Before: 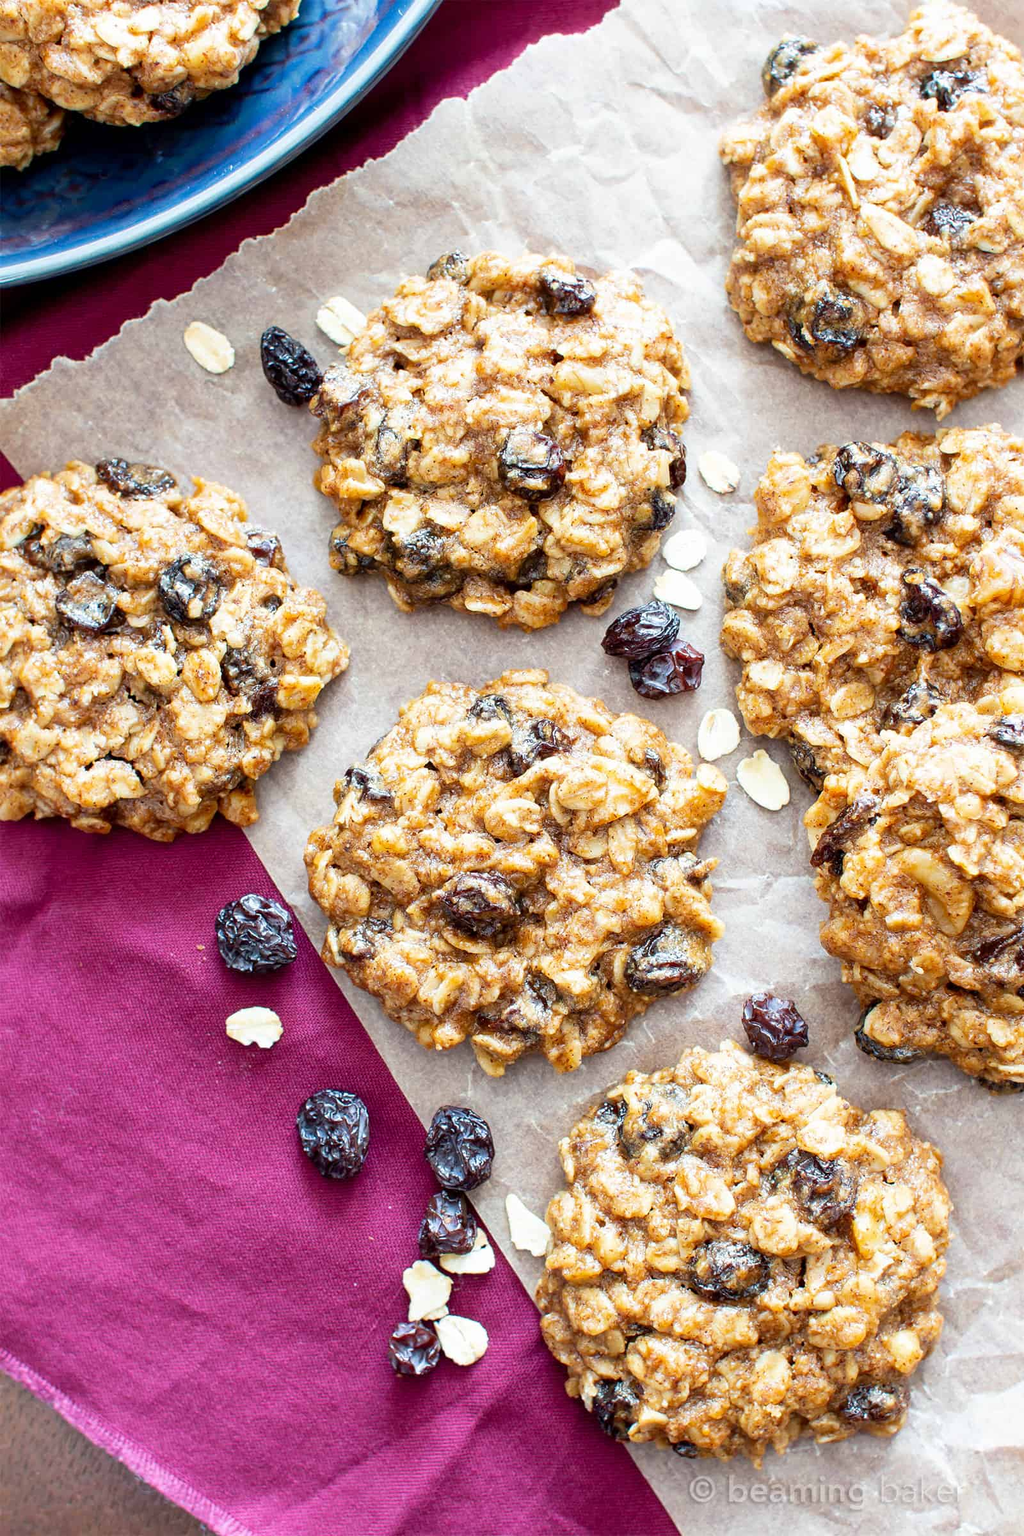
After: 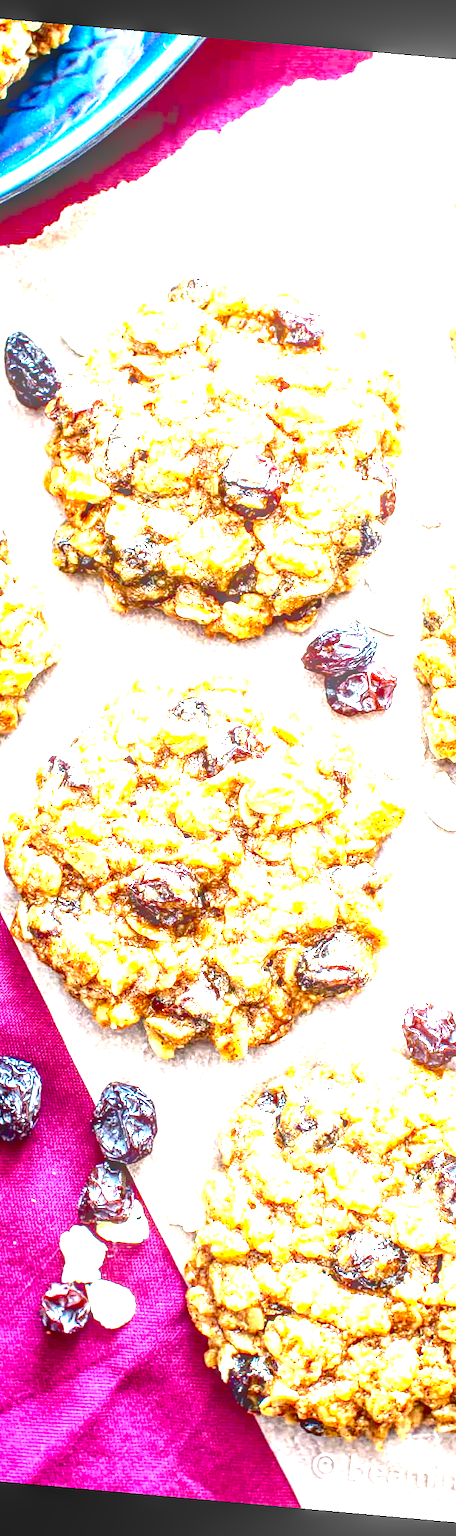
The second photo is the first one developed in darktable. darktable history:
white balance: emerald 1
tone equalizer: -8 EV -0.417 EV, -7 EV -0.389 EV, -6 EV -0.333 EV, -5 EV -0.222 EV, -3 EV 0.222 EV, -2 EV 0.333 EV, -1 EV 0.389 EV, +0 EV 0.417 EV, edges refinement/feathering 500, mask exposure compensation -1.57 EV, preserve details no
crop: left 31.229%, right 27.105%
rotate and perspective: rotation 5.12°, automatic cropping off
exposure: black level correction 0.009, exposure 1.425 EV, compensate highlight preservation false
local contrast: highlights 0%, shadows 0%, detail 133%
contrast brightness saturation: contrast 0.13, brightness -0.24, saturation 0.14
